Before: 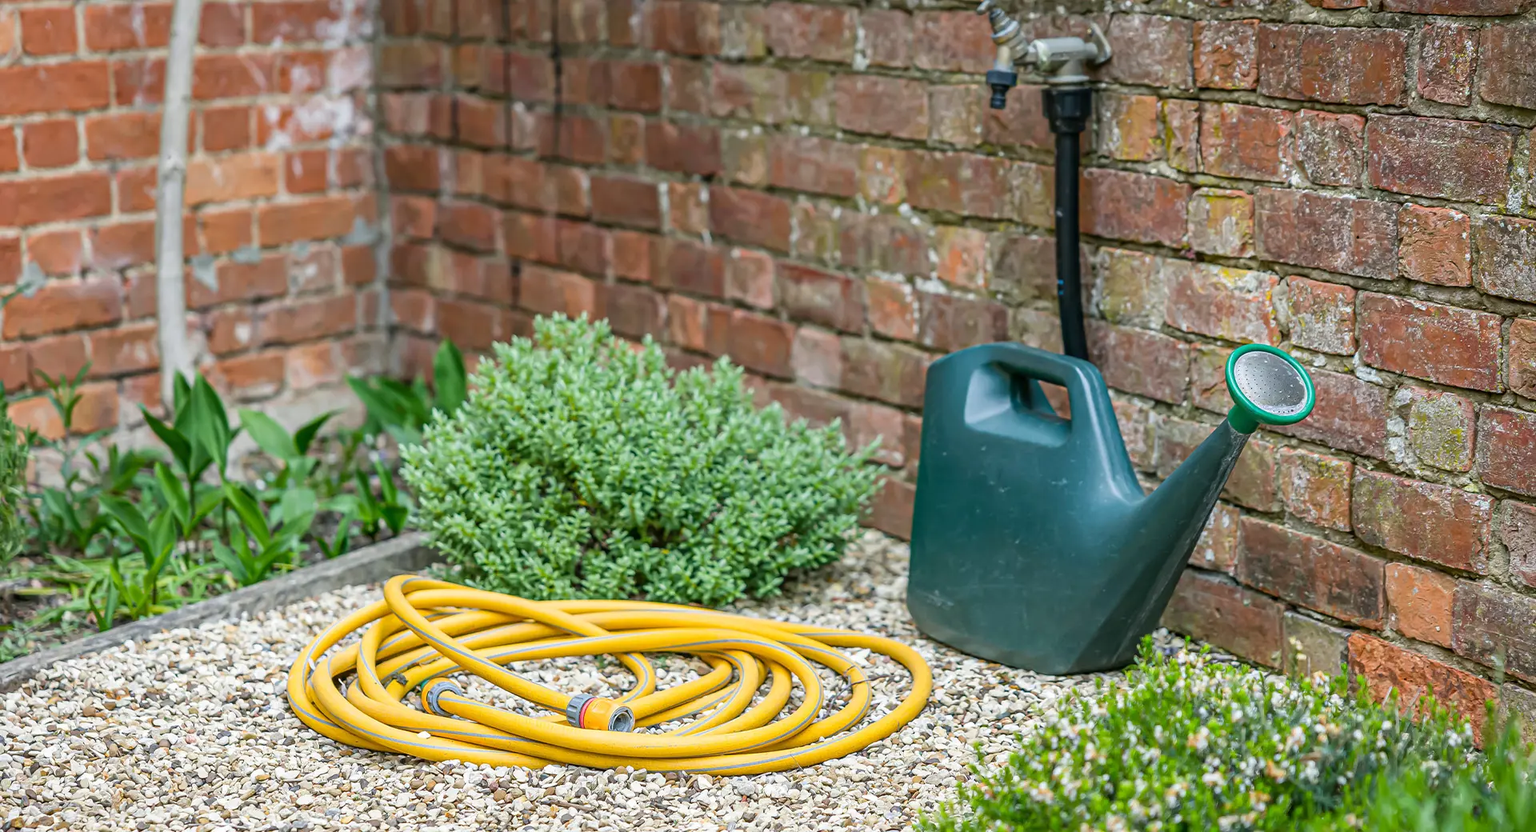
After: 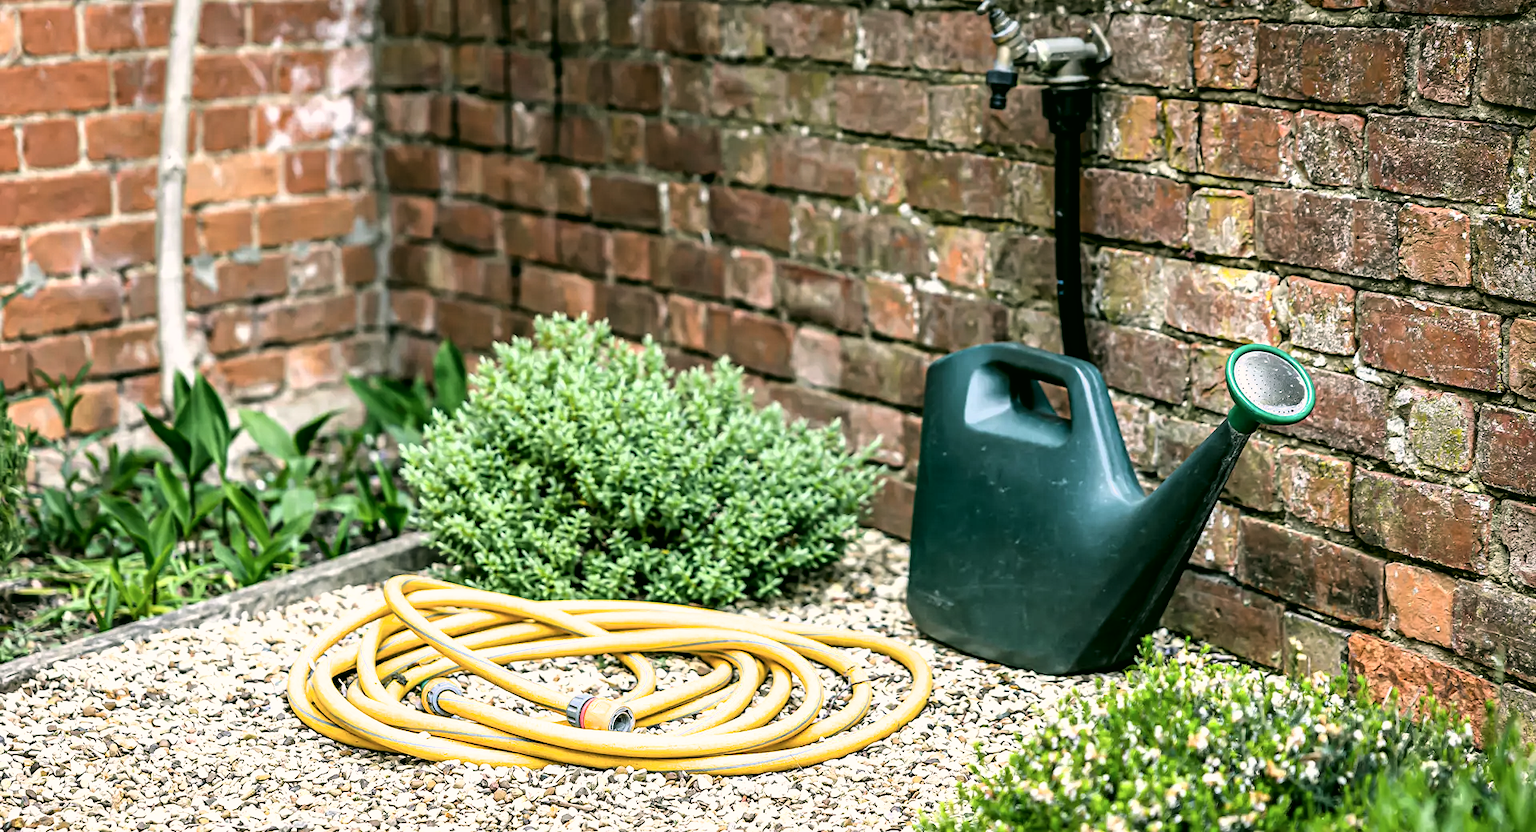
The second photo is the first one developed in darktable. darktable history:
filmic rgb: black relative exposure -8.2 EV, white relative exposure 2.2 EV, threshold 3 EV, hardness 7.11, latitude 85.74%, contrast 1.696, highlights saturation mix -4%, shadows ↔ highlights balance -2.69%, color science v5 (2021), contrast in shadows safe, contrast in highlights safe, enable highlight reconstruction true
color correction: highlights a* 4.02, highlights b* 4.98, shadows a* -7.55, shadows b* 4.98
